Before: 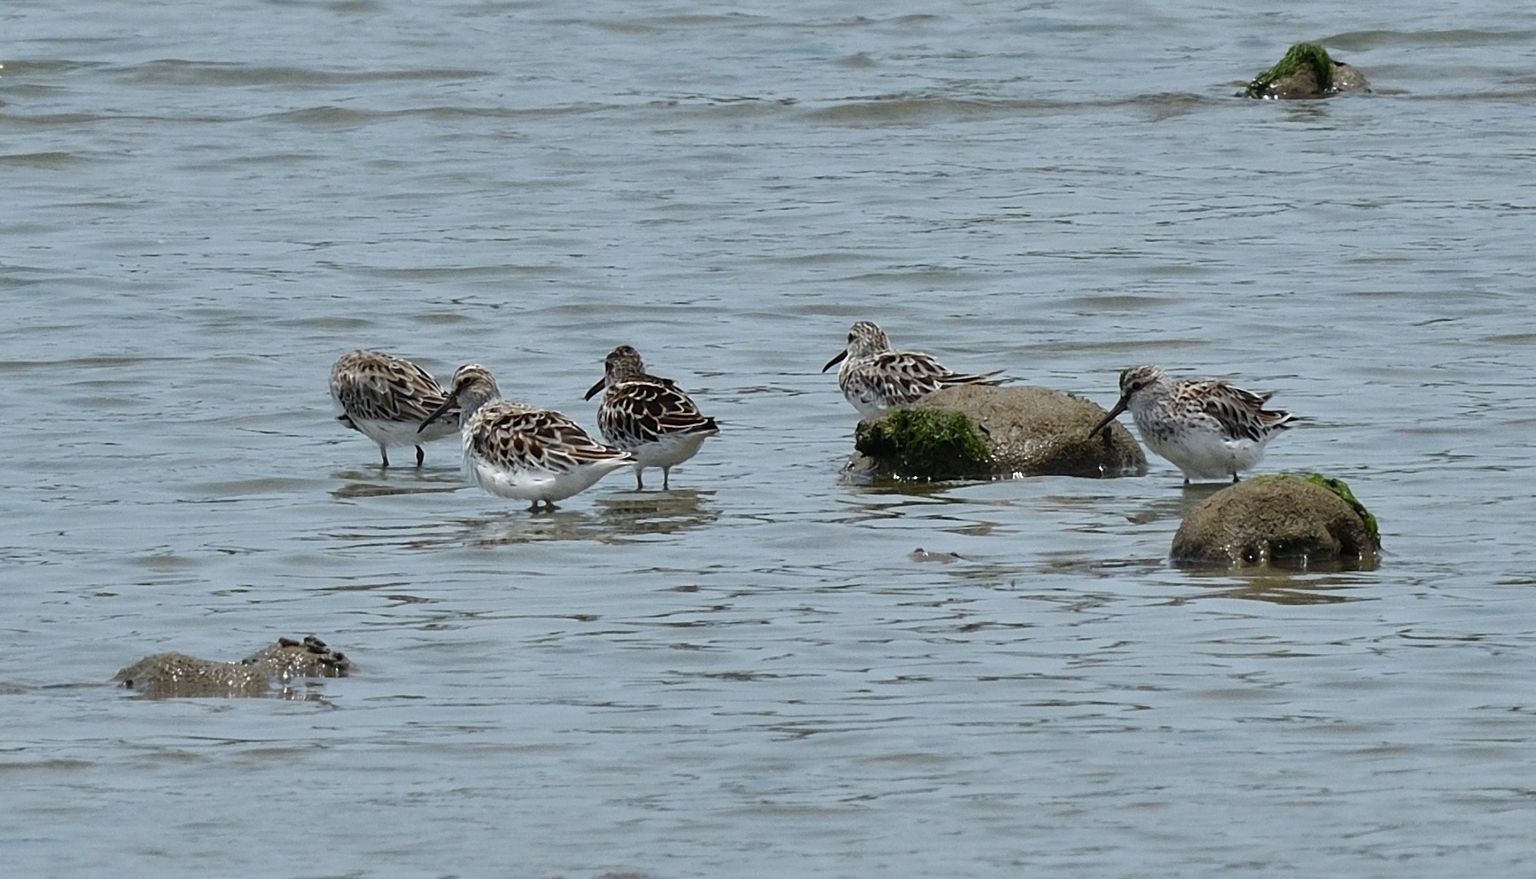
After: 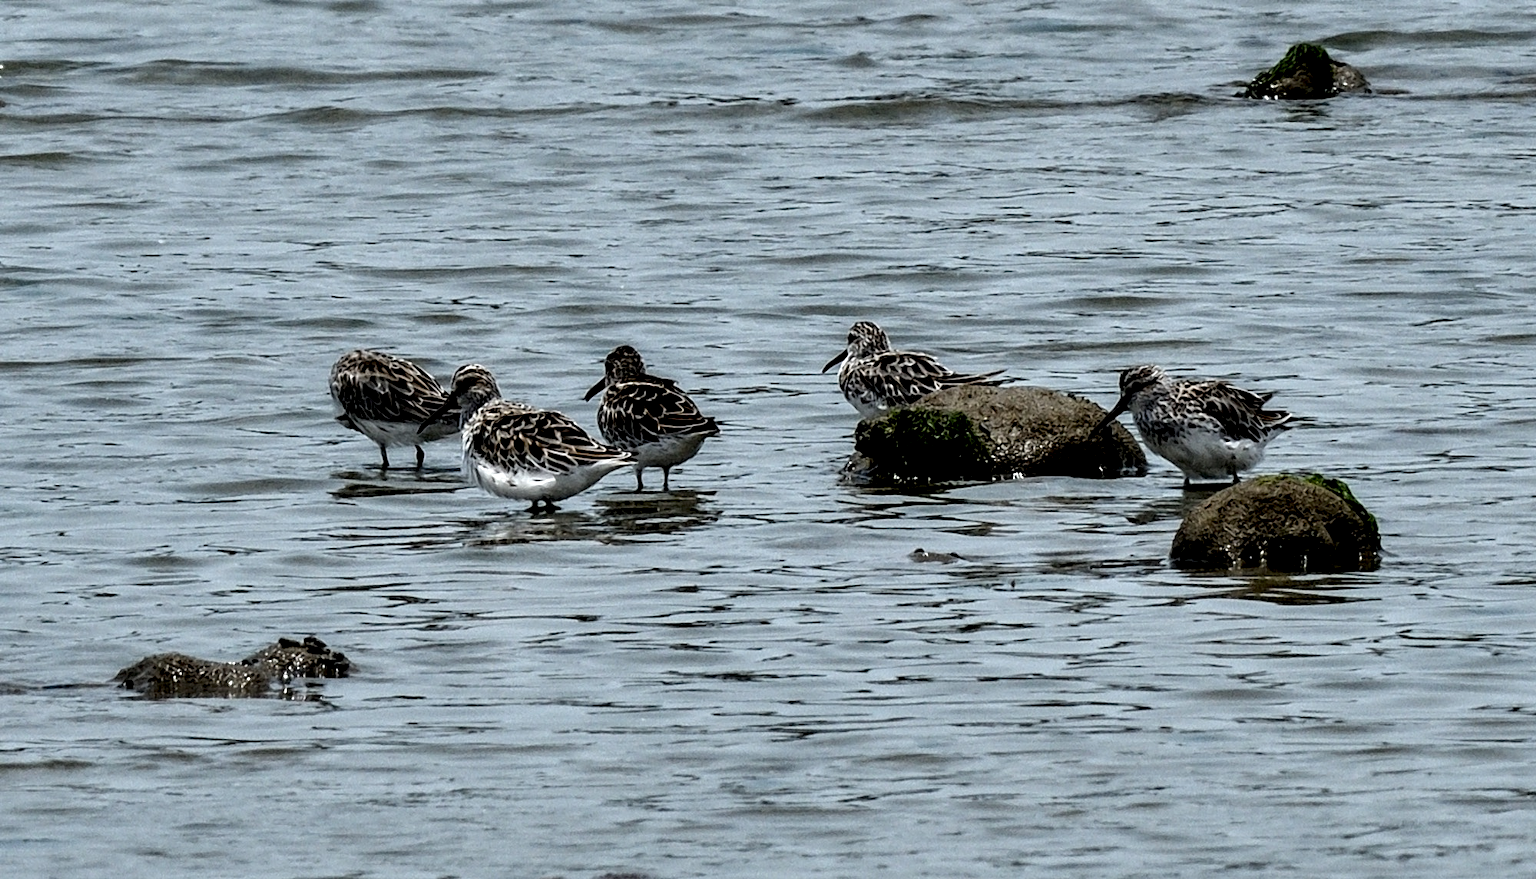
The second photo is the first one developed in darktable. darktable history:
local contrast: shadows 185%, detail 224%
